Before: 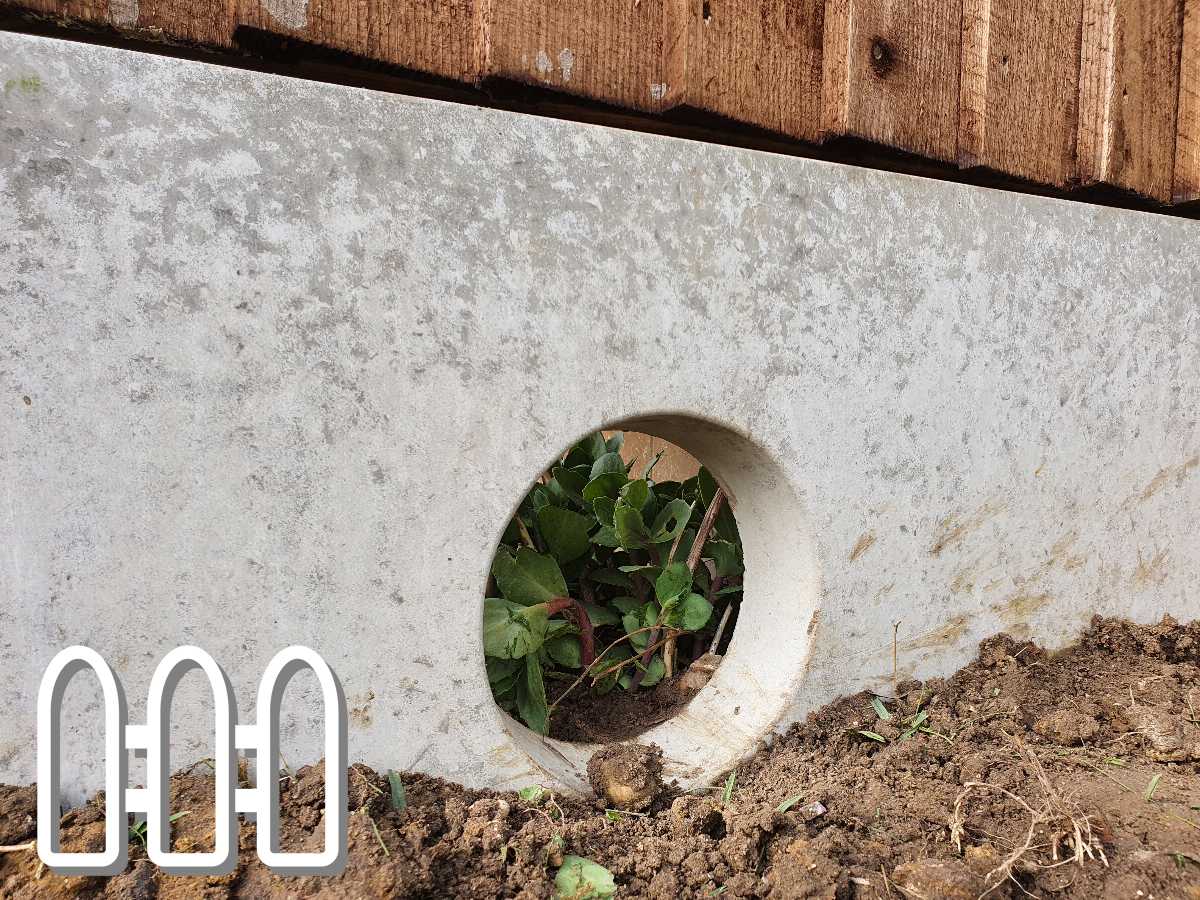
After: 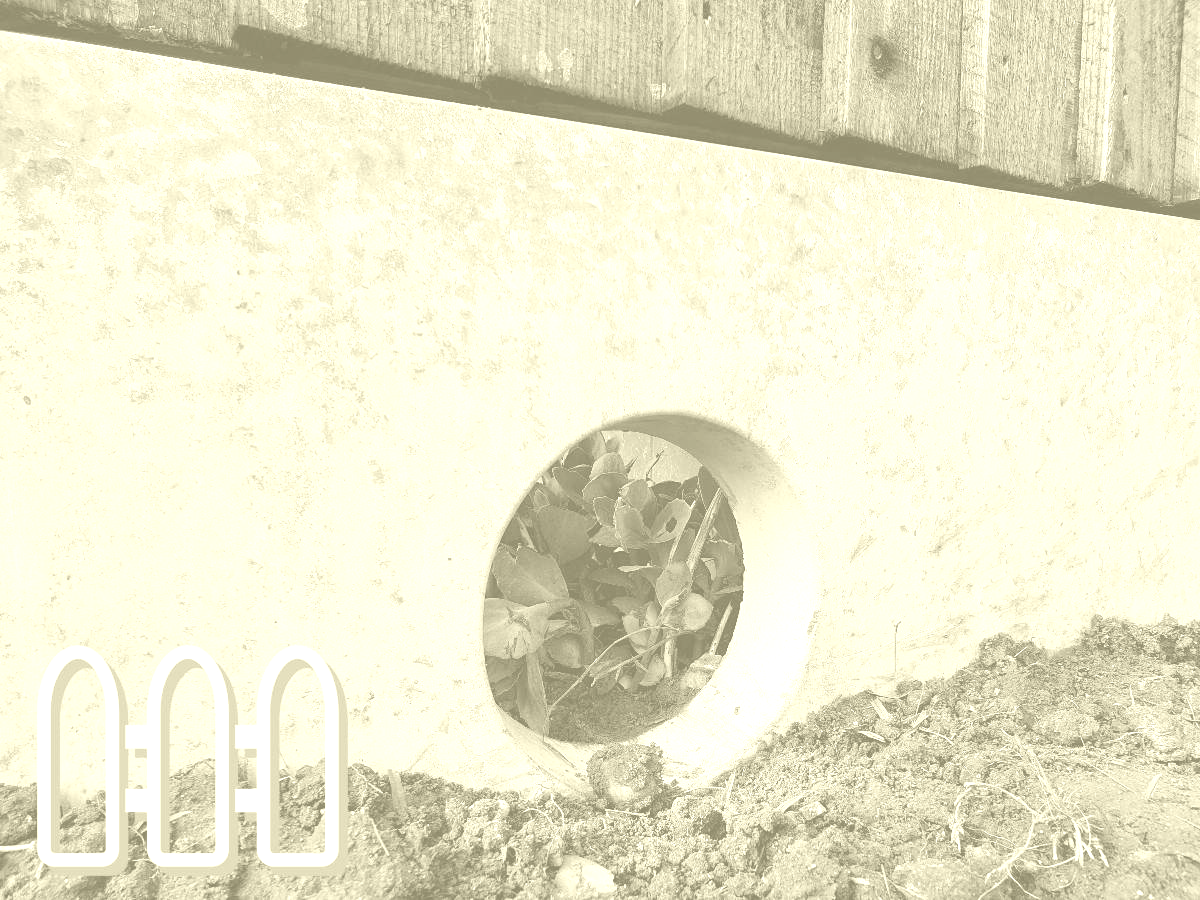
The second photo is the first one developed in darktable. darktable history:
exposure: exposure 0.6 EV, compensate highlight preservation false
colorize: hue 43.2°, saturation 40%, version 1
